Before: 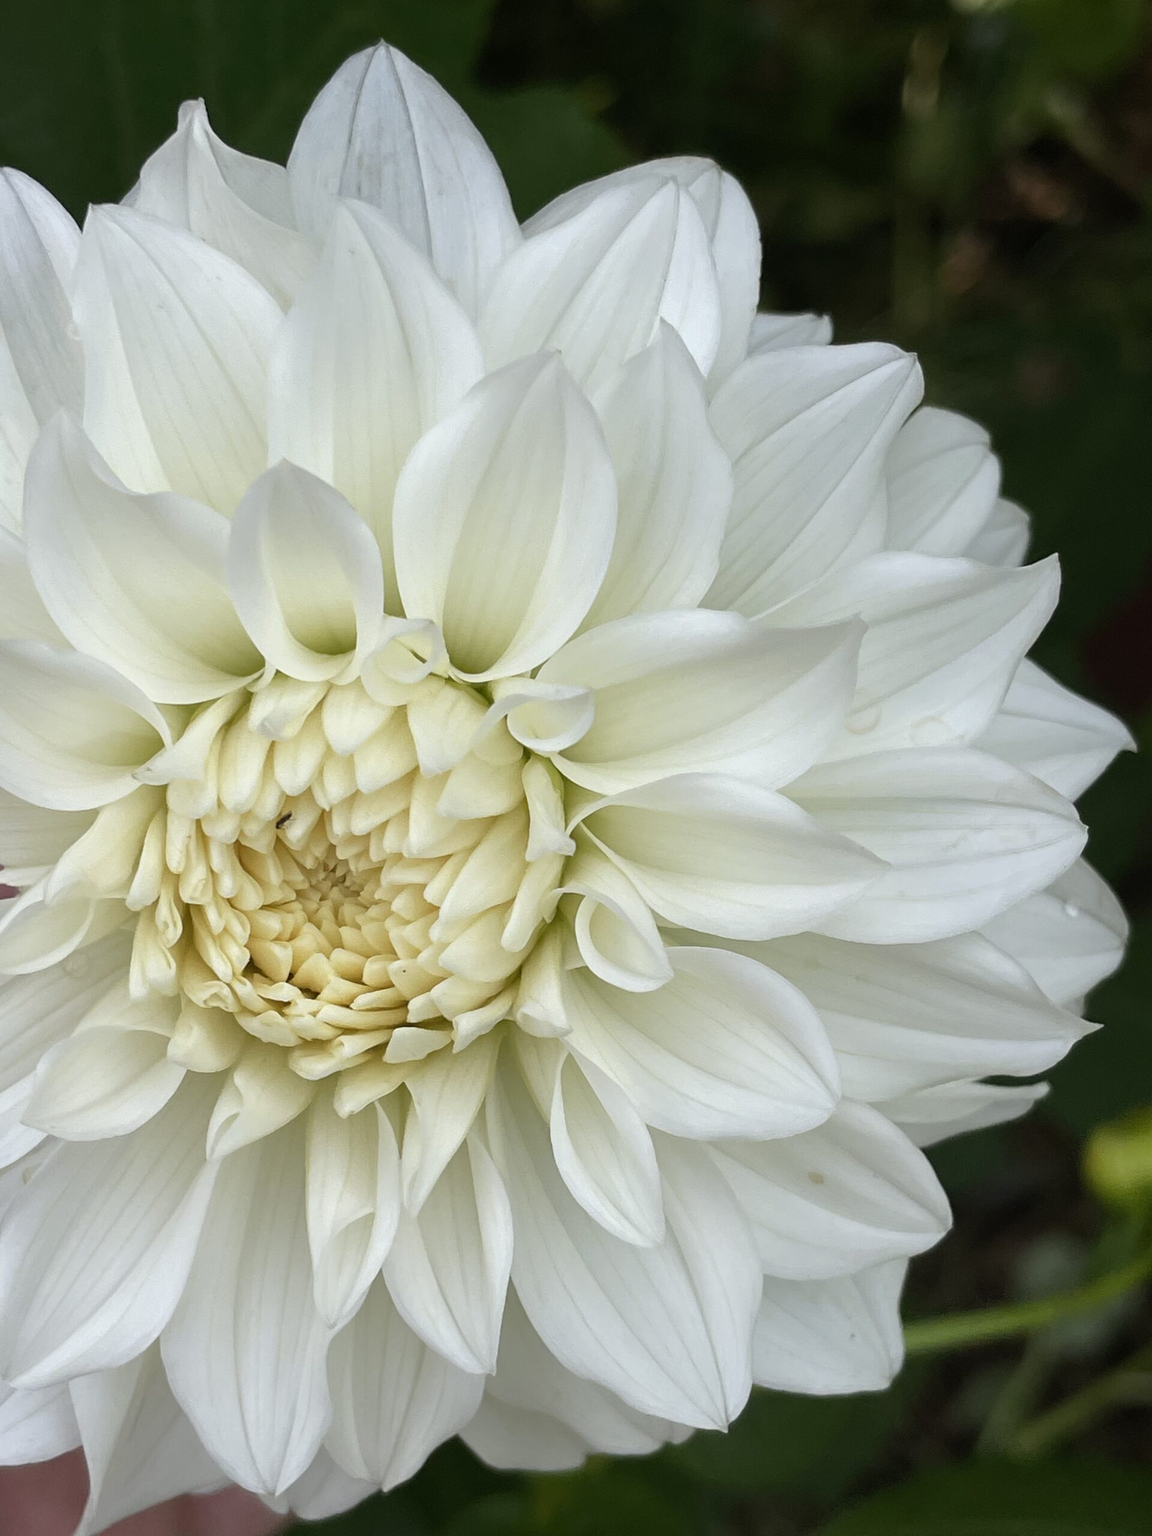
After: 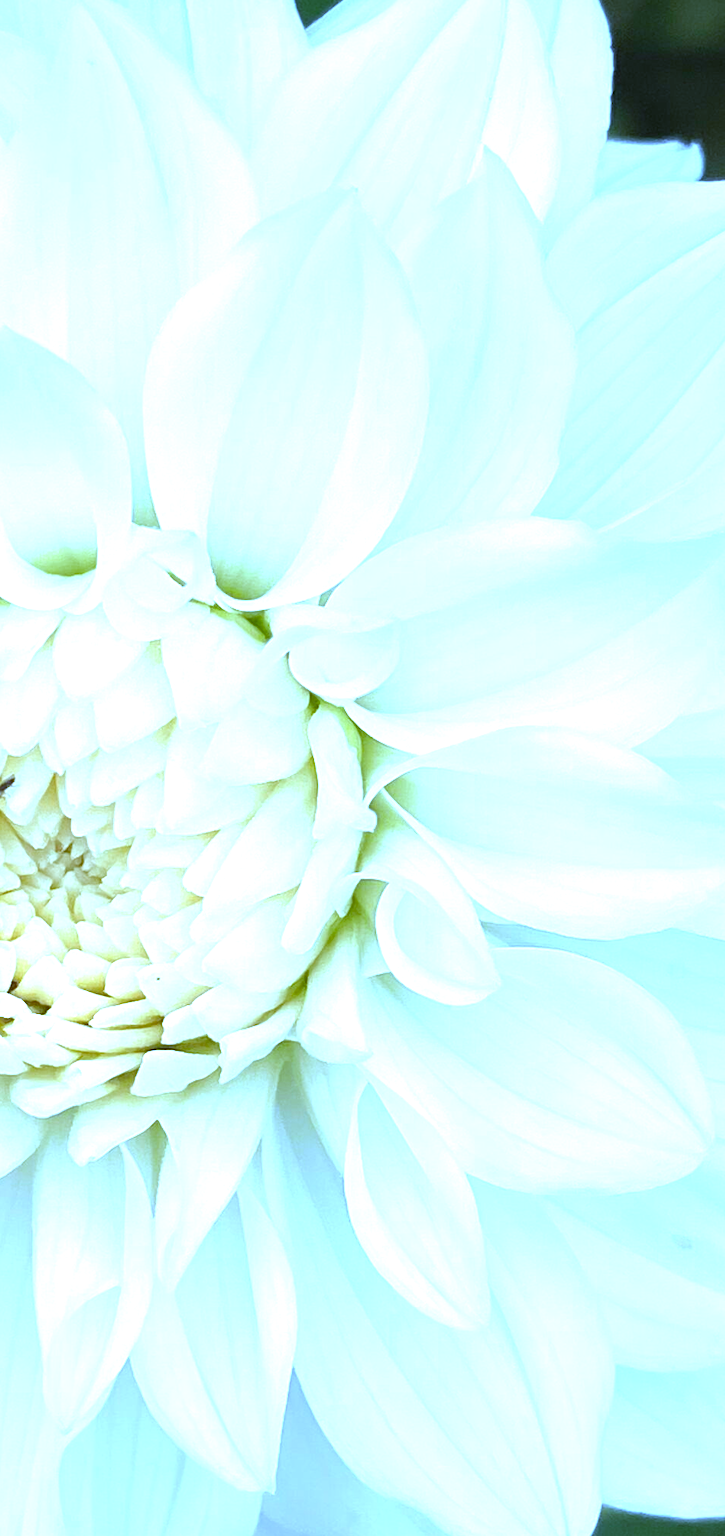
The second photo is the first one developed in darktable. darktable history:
white balance: red 0.766, blue 1.537
exposure: black level correction 0, exposure 1.675 EV, compensate exposure bias true, compensate highlight preservation false
crop and rotate: angle 0.02°, left 24.353%, top 13.219%, right 26.156%, bottom 8.224%
